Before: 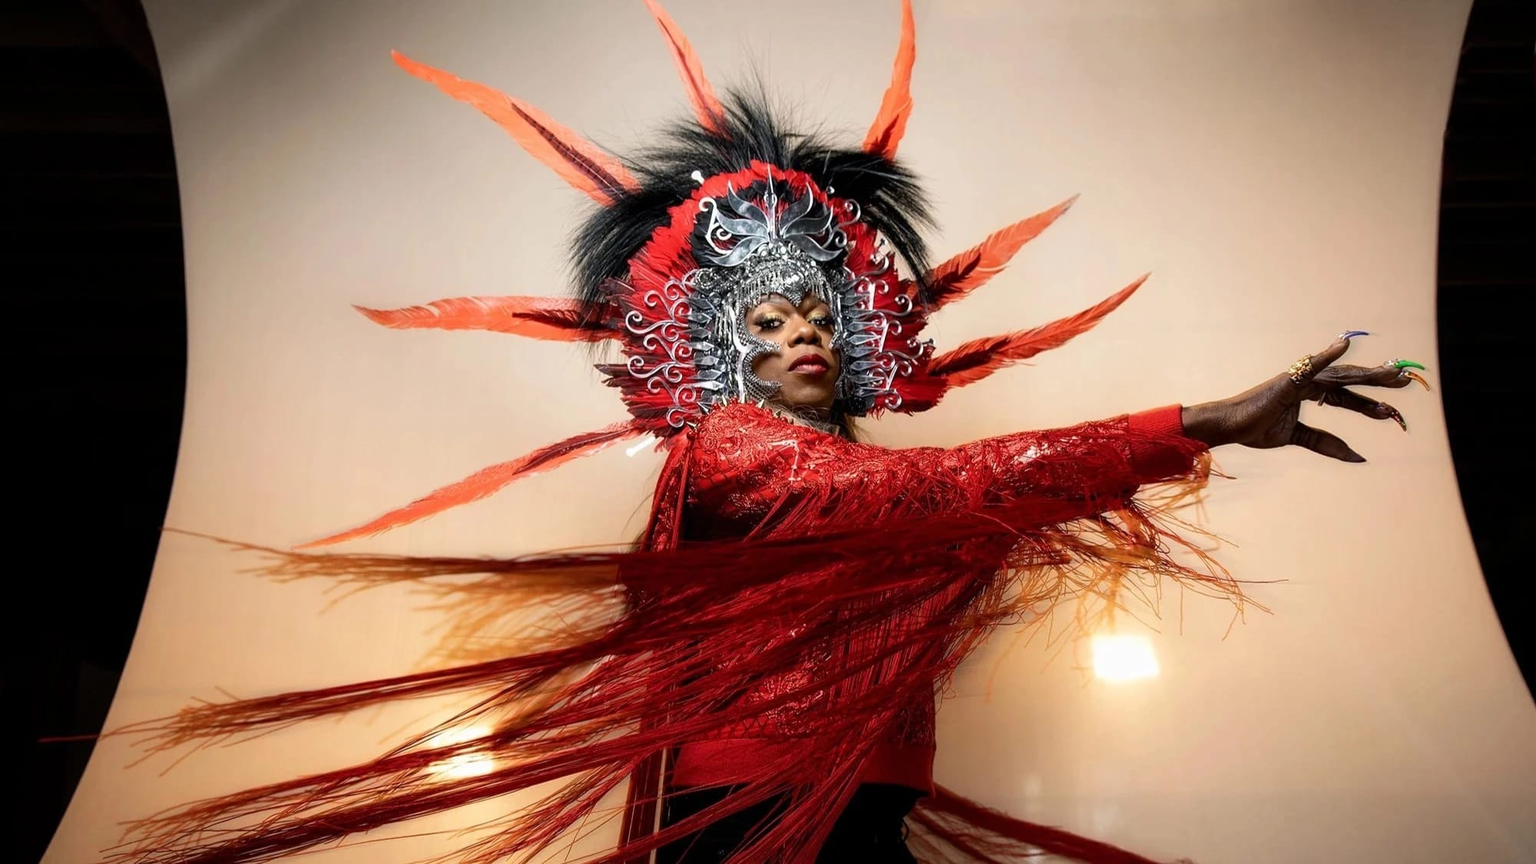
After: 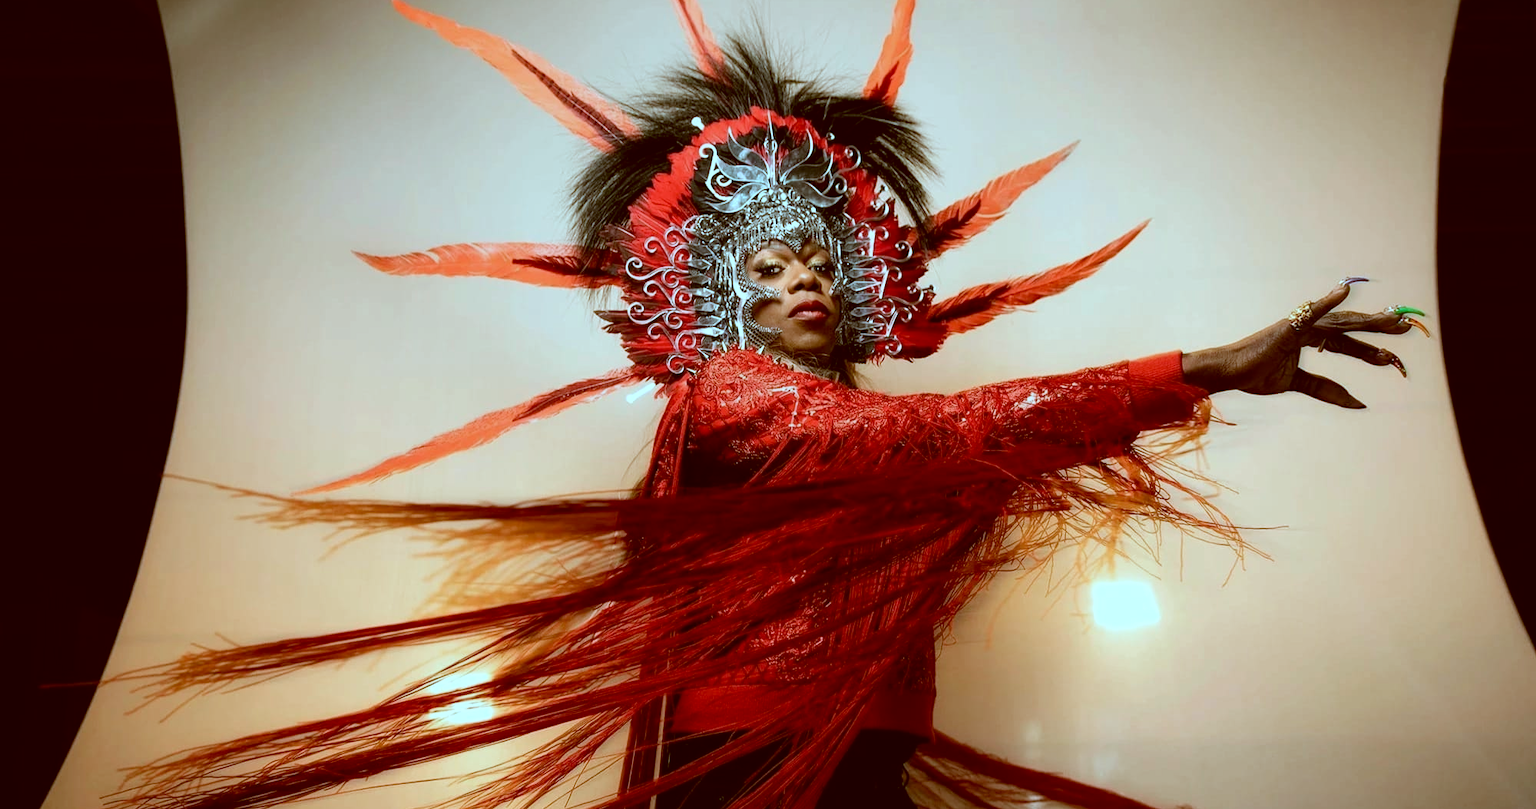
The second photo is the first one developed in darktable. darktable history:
exposure: compensate highlight preservation false
crop and rotate: top 6.25%
white balance: red 0.98, blue 1.034
color correction: highlights a* -14.62, highlights b* -16.22, shadows a* 10.12, shadows b* 29.4
